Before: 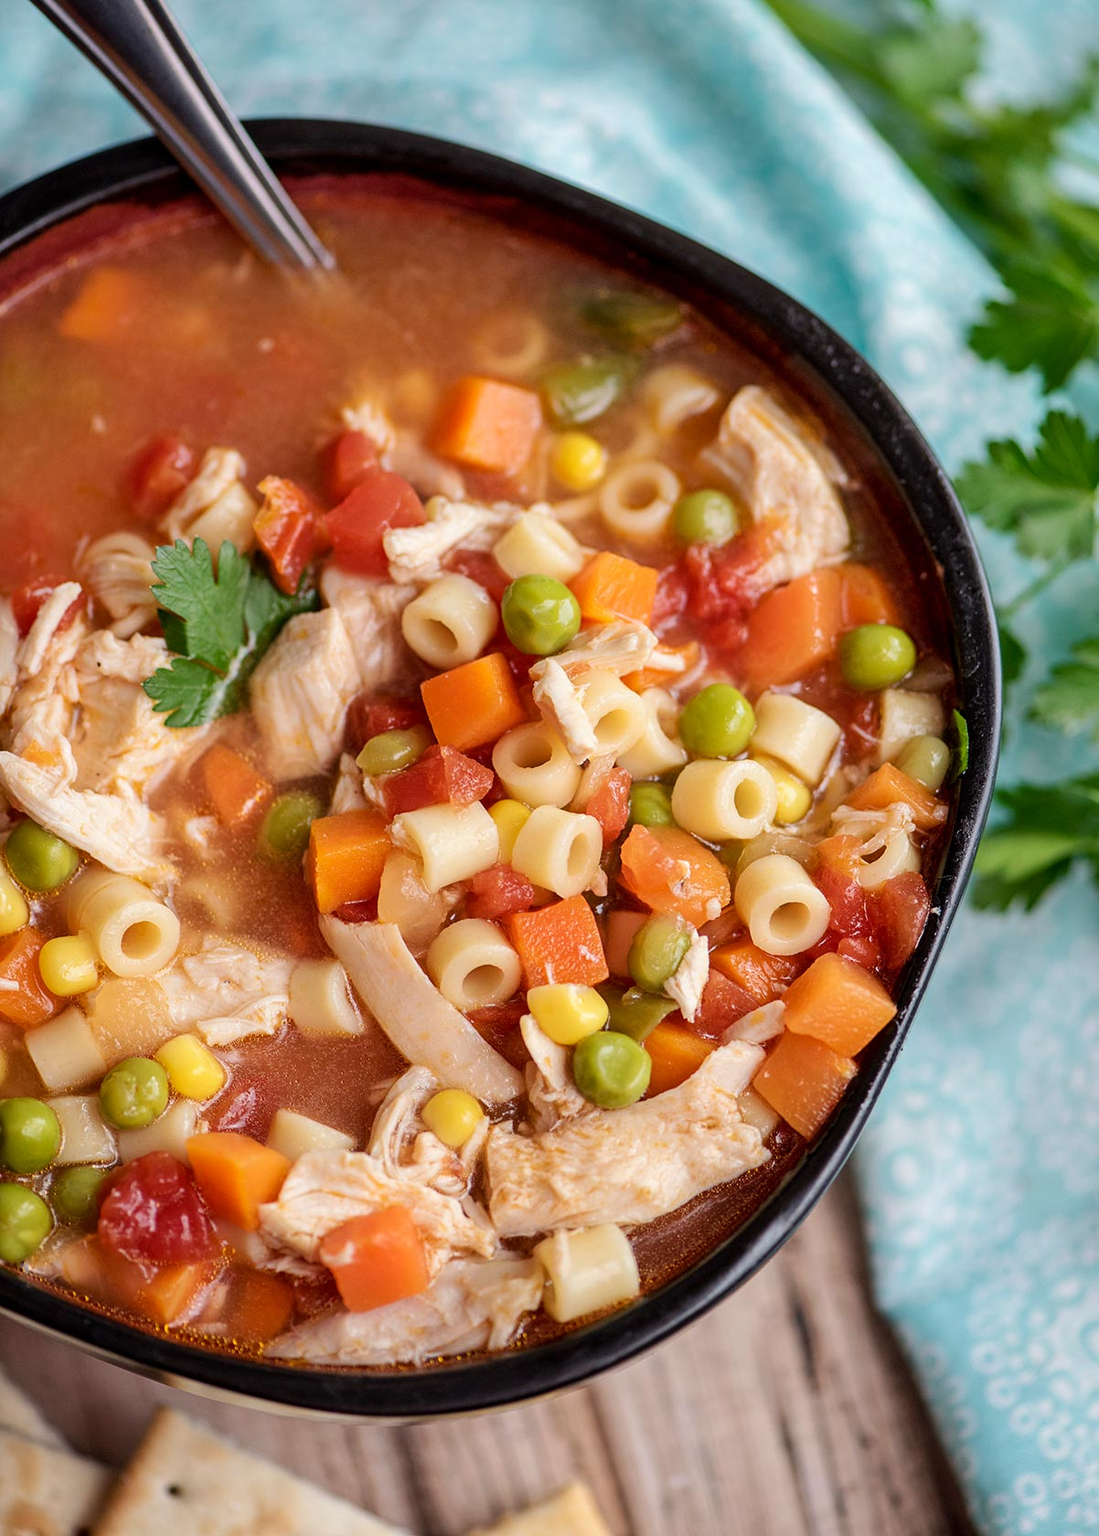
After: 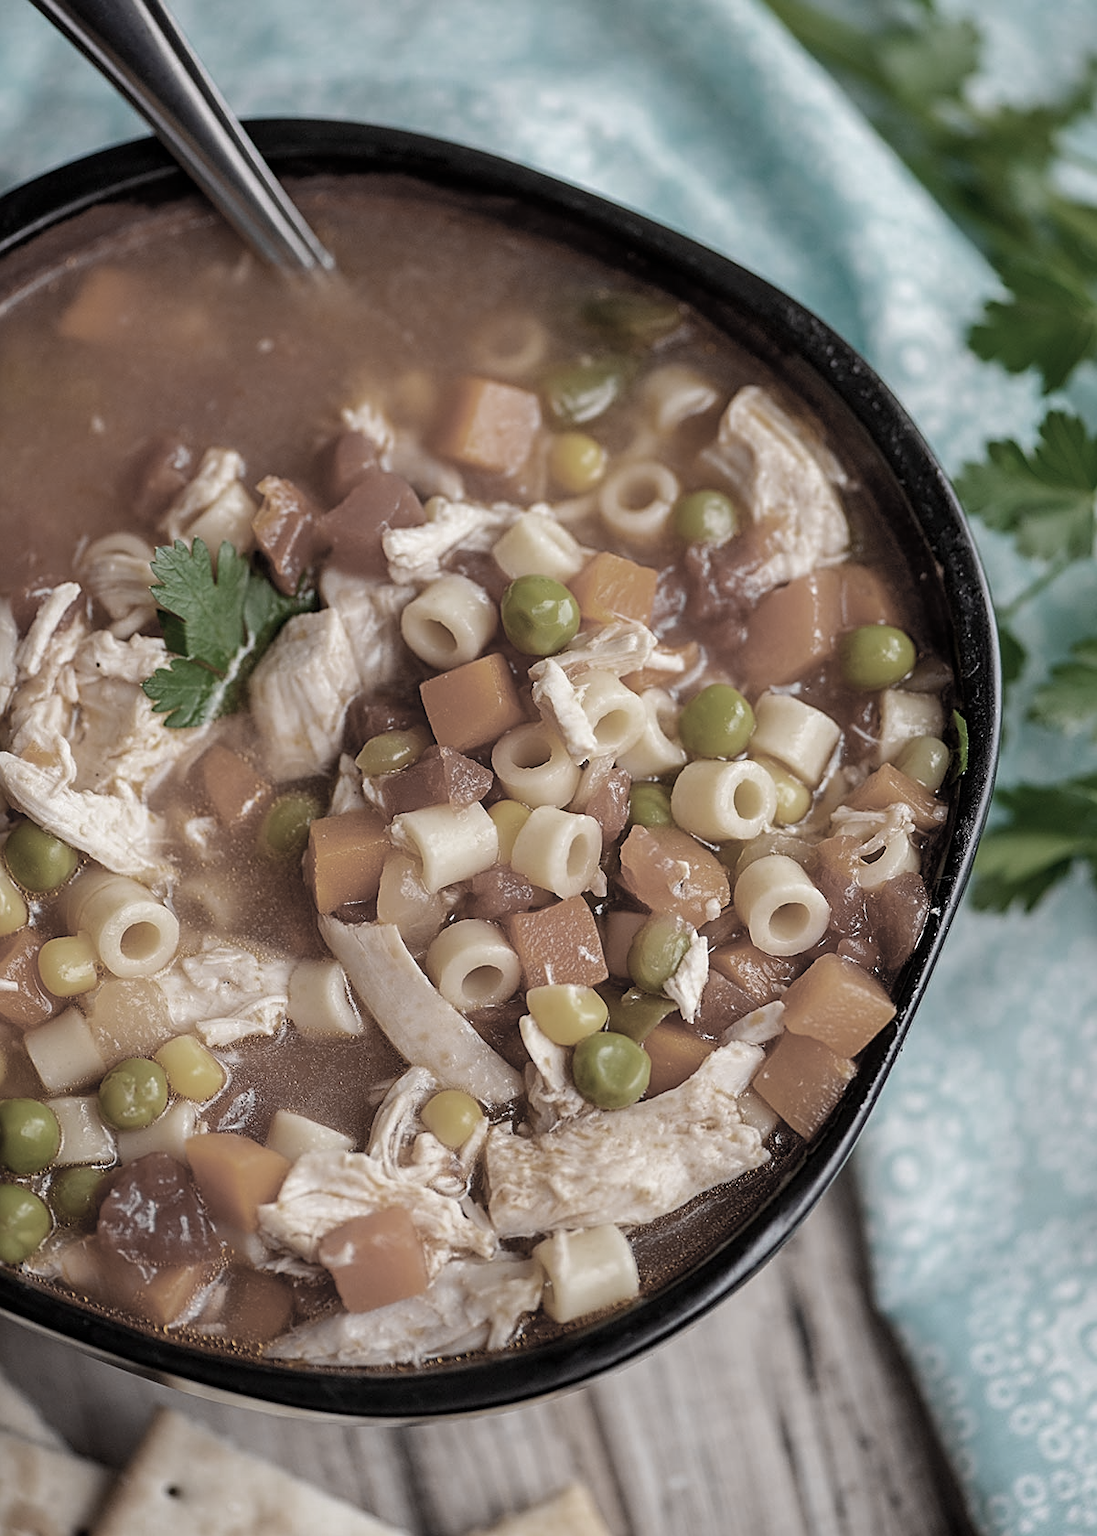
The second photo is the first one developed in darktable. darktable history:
color zones: curves: ch0 [(0, 0.487) (0.241, 0.395) (0.434, 0.373) (0.658, 0.412) (0.838, 0.487)]; ch1 [(0, 0) (0.053, 0.053) (0.211, 0.202) (0.579, 0.259) (0.781, 0.241)]
crop and rotate: left 0.164%, bottom 0.01%
color balance rgb: perceptual saturation grading › global saturation 0.172%
sharpen: on, module defaults
